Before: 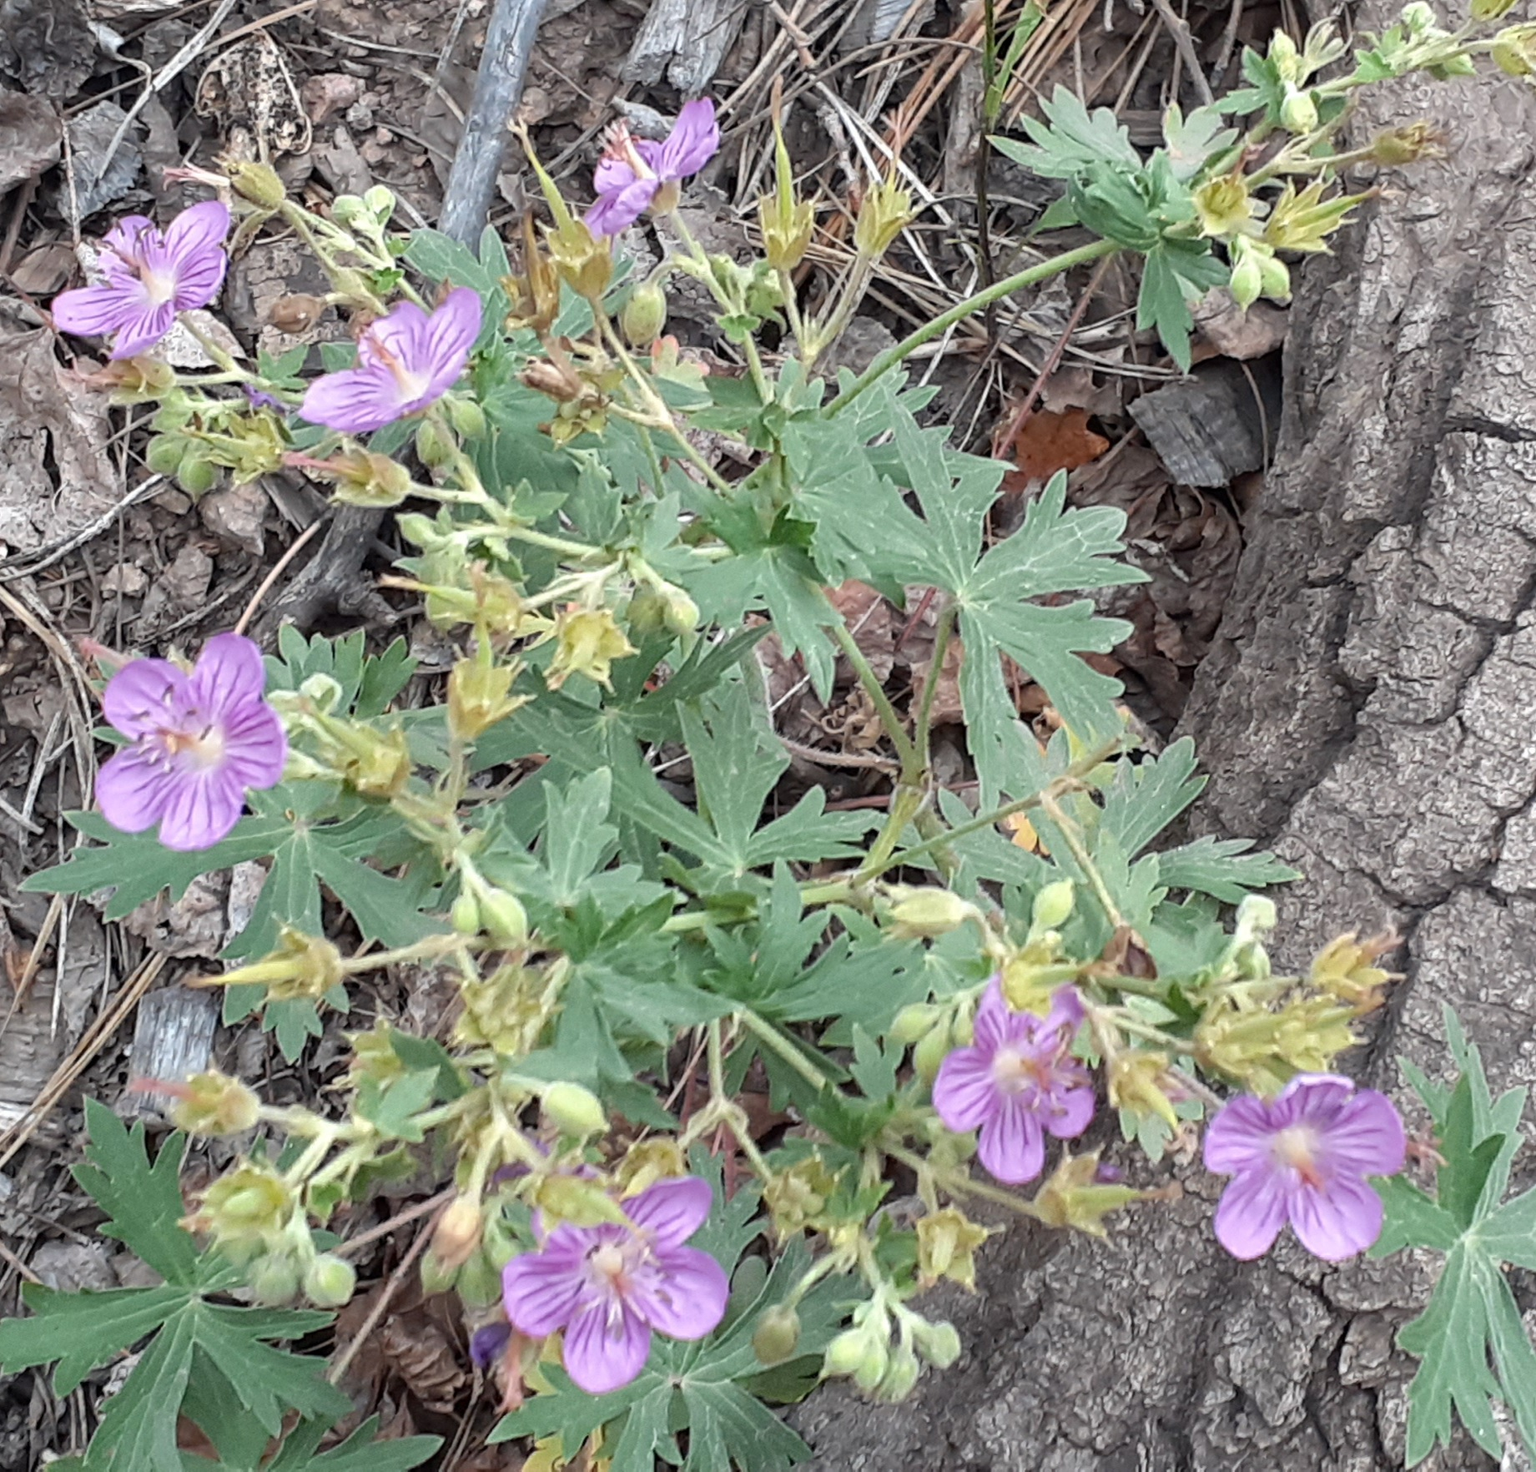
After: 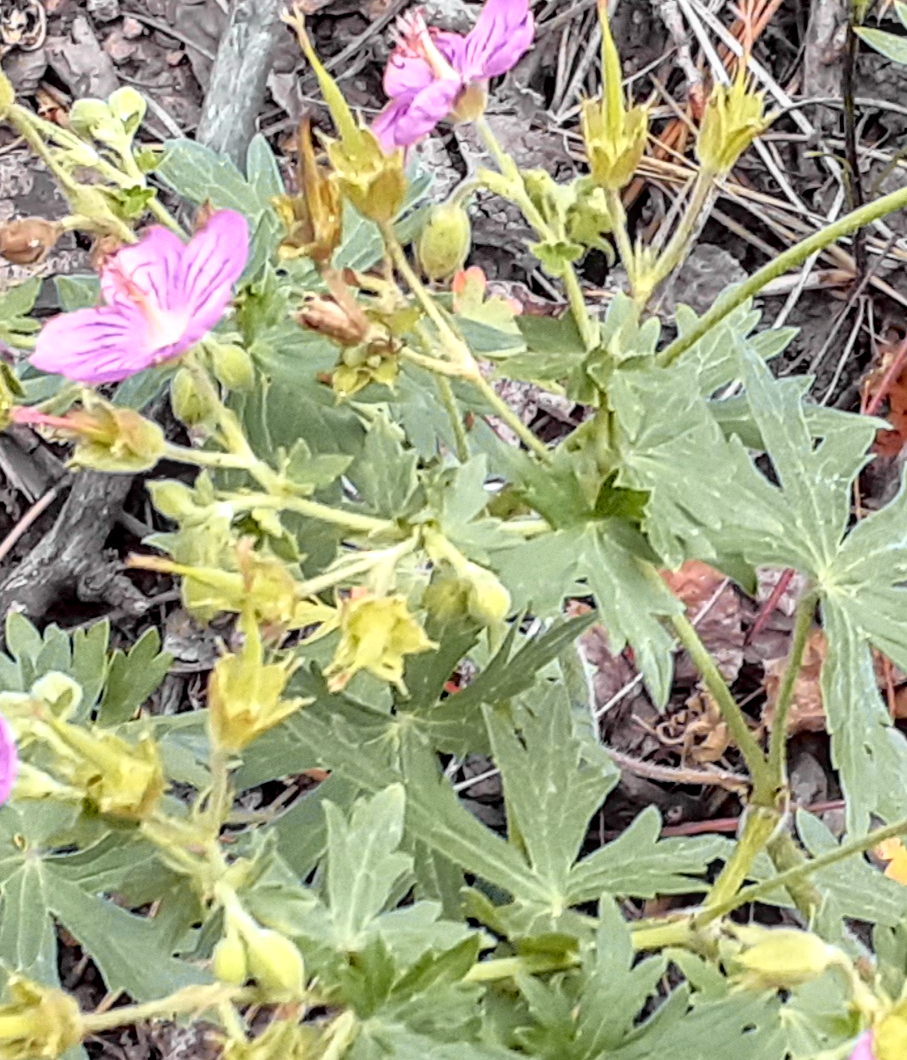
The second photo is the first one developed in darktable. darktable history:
local contrast: detail 130%
crop: left 17.835%, top 7.675%, right 32.881%, bottom 32.213%
tone curve: curves: ch0 [(0, 0) (0.062, 0.023) (0.168, 0.142) (0.359, 0.44) (0.469, 0.544) (0.634, 0.722) (0.839, 0.909) (0.998, 0.978)]; ch1 [(0, 0) (0.437, 0.453) (0.472, 0.47) (0.502, 0.504) (0.527, 0.546) (0.568, 0.619) (0.608, 0.665) (0.669, 0.748) (0.859, 0.899) (1, 1)]; ch2 [(0, 0) (0.33, 0.301) (0.421, 0.443) (0.473, 0.498) (0.509, 0.5) (0.535, 0.564) (0.575, 0.625) (0.608, 0.676) (1, 1)], color space Lab, independent channels, preserve colors none
